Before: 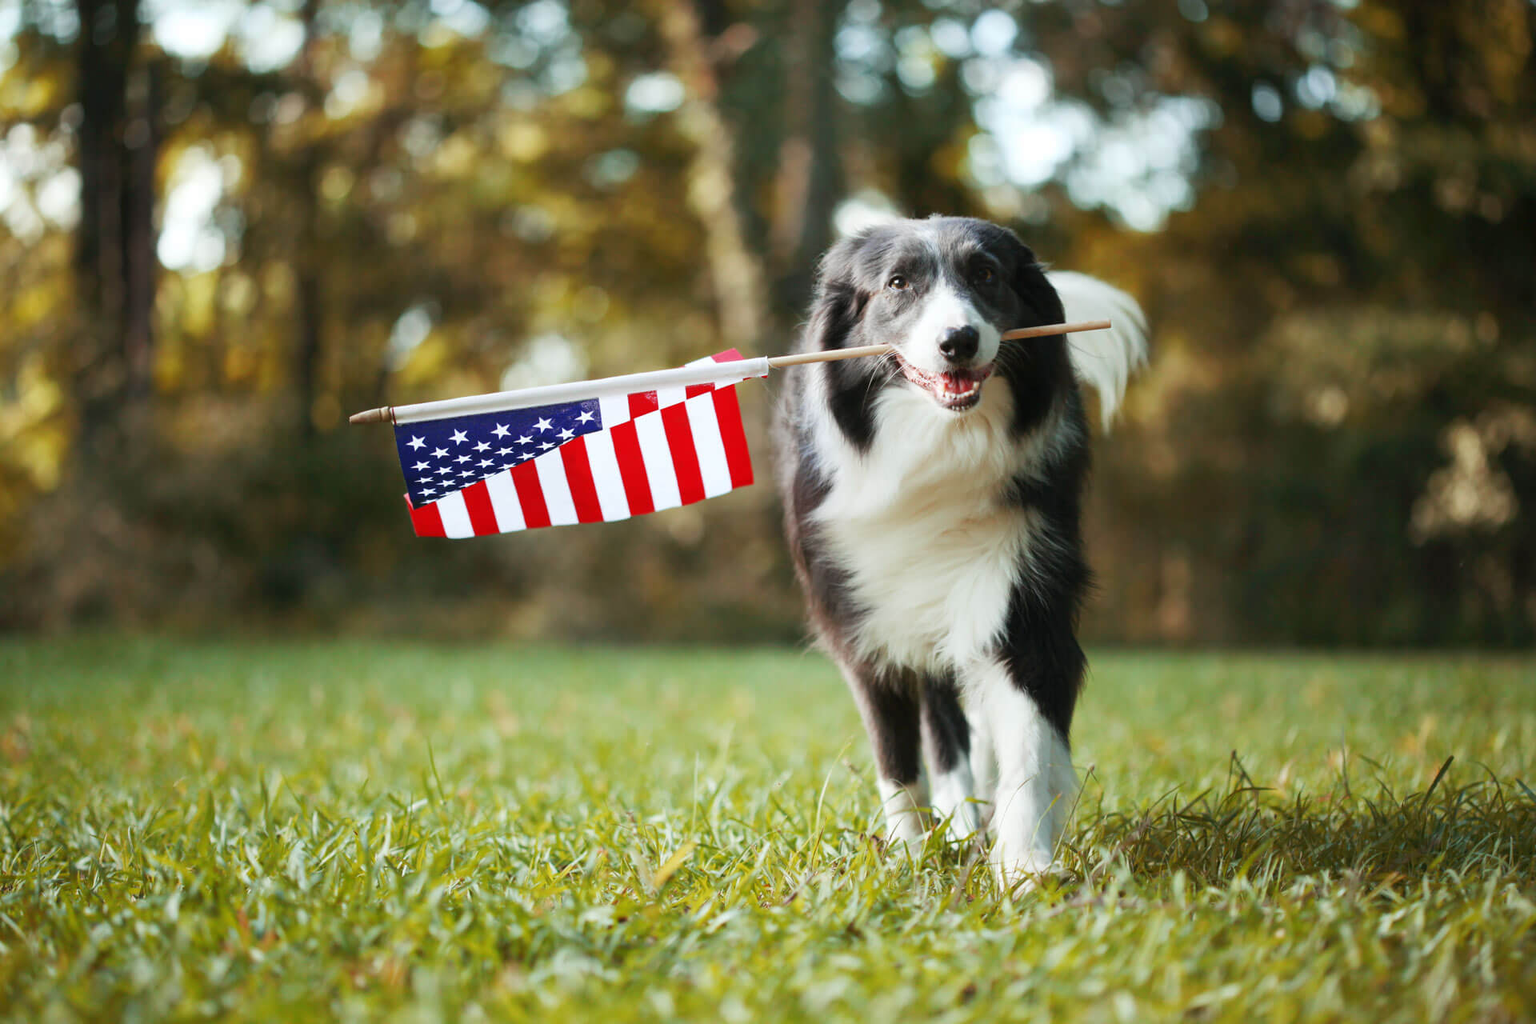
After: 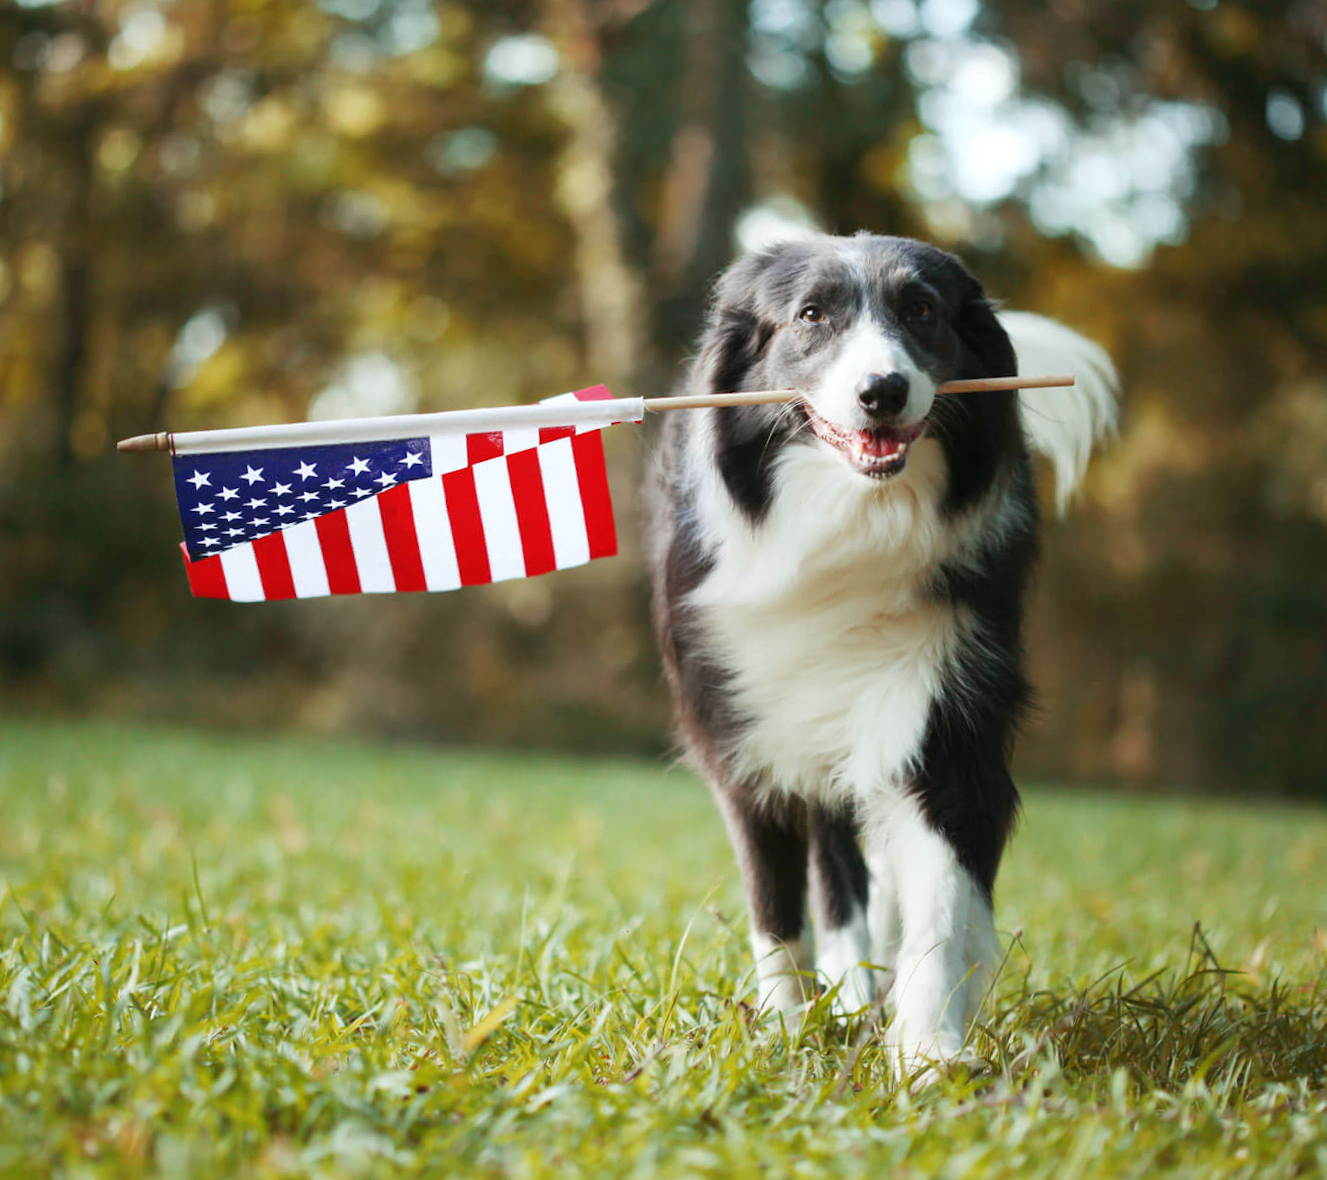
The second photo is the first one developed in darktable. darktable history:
crop and rotate: angle -3.27°, left 14.277%, top 0.028%, right 10.766%, bottom 0.028%
color calibration: illuminant same as pipeline (D50), adaptation none (bypass)
